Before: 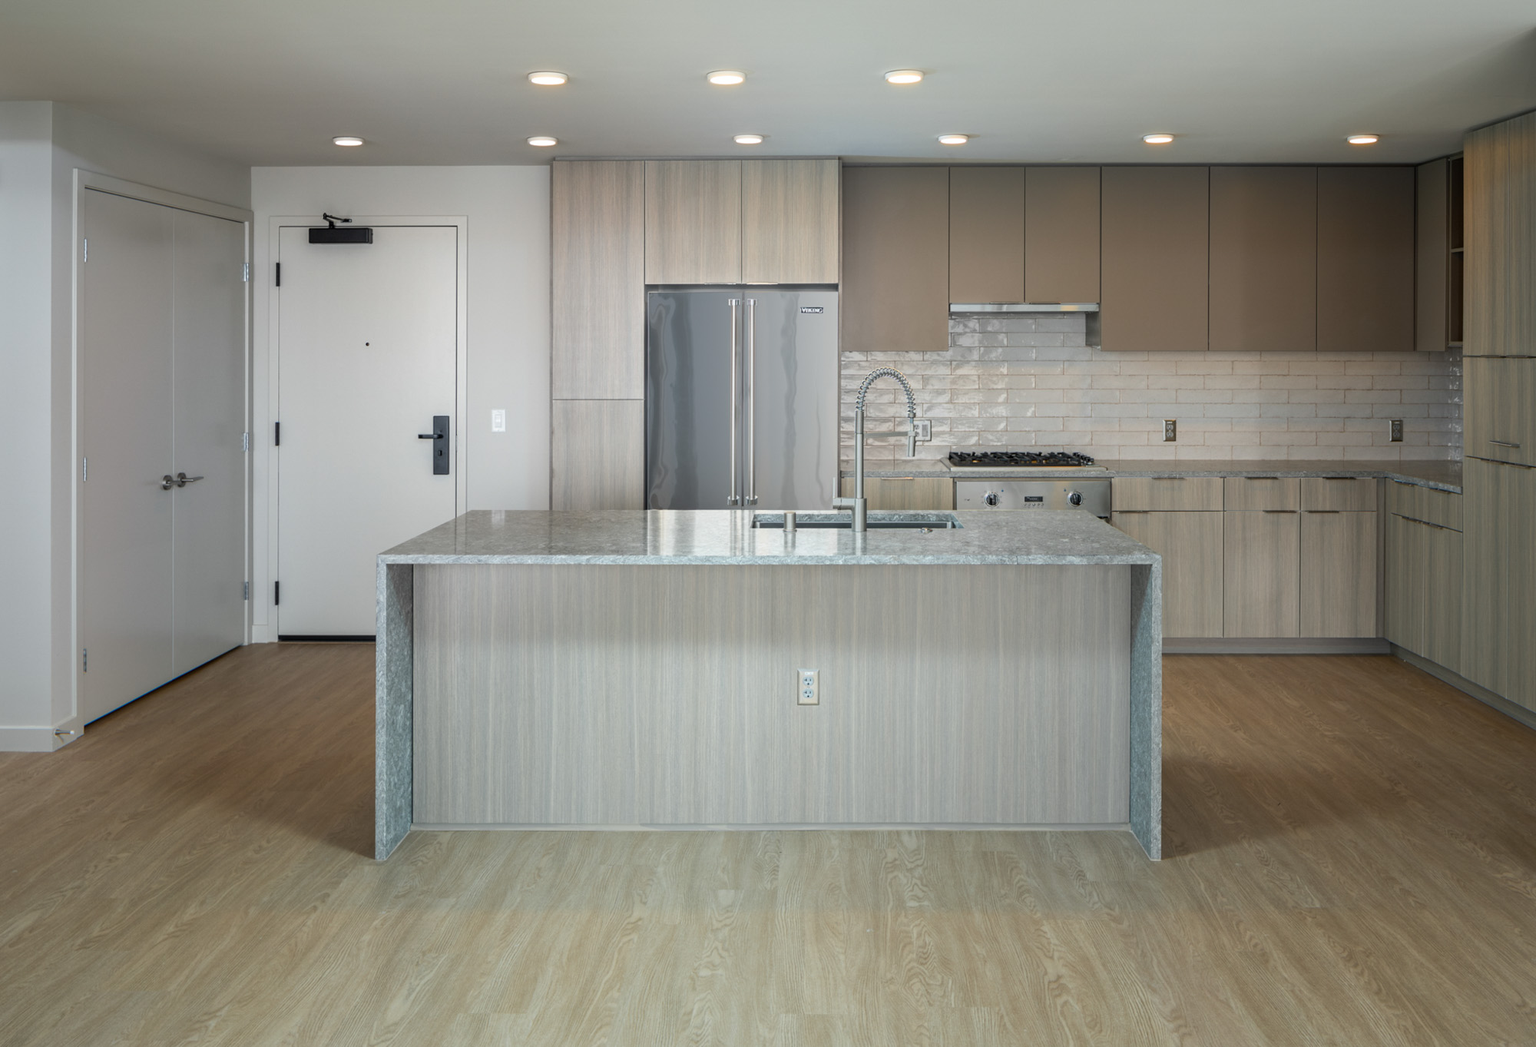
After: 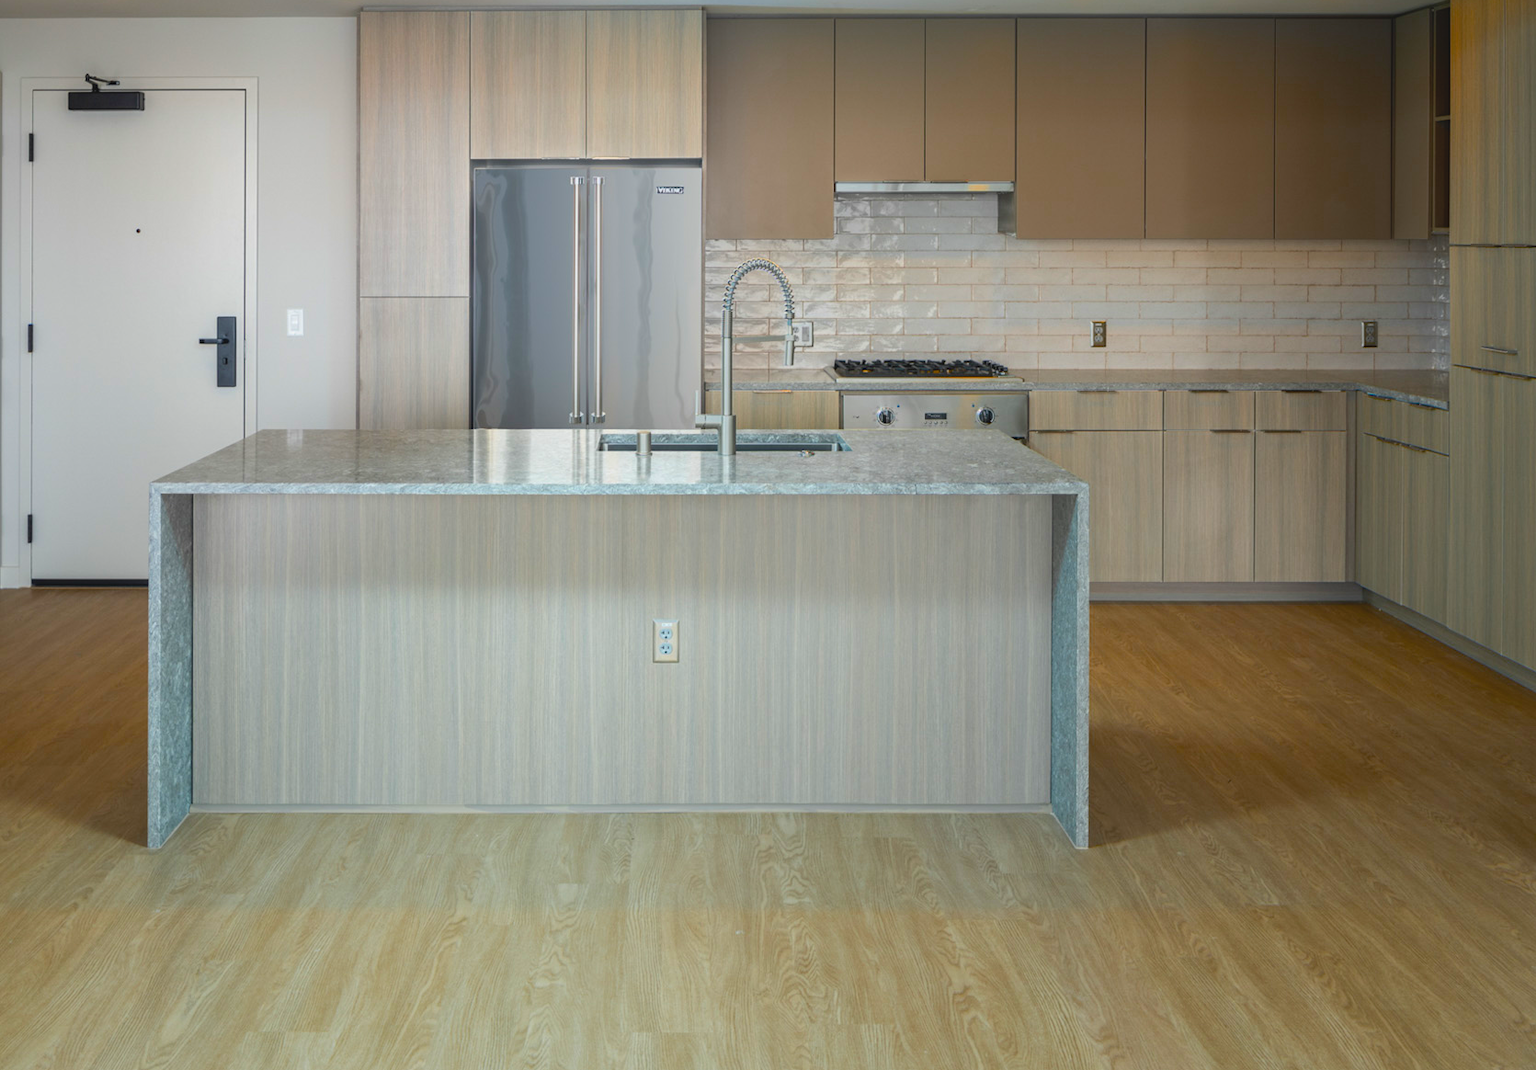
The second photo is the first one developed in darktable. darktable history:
color balance rgb: linear chroma grading › global chroma 14.507%, perceptual saturation grading › global saturation 29.562%, perceptual brilliance grading › highlights 8.42%, perceptual brilliance grading › mid-tones 3.688%, perceptual brilliance grading › shadows 1.51%, saturation formula JzAzBz (2021)
crop: left 16.433%, top 14.469%
contrast brightness saturation: contrast -0.127
